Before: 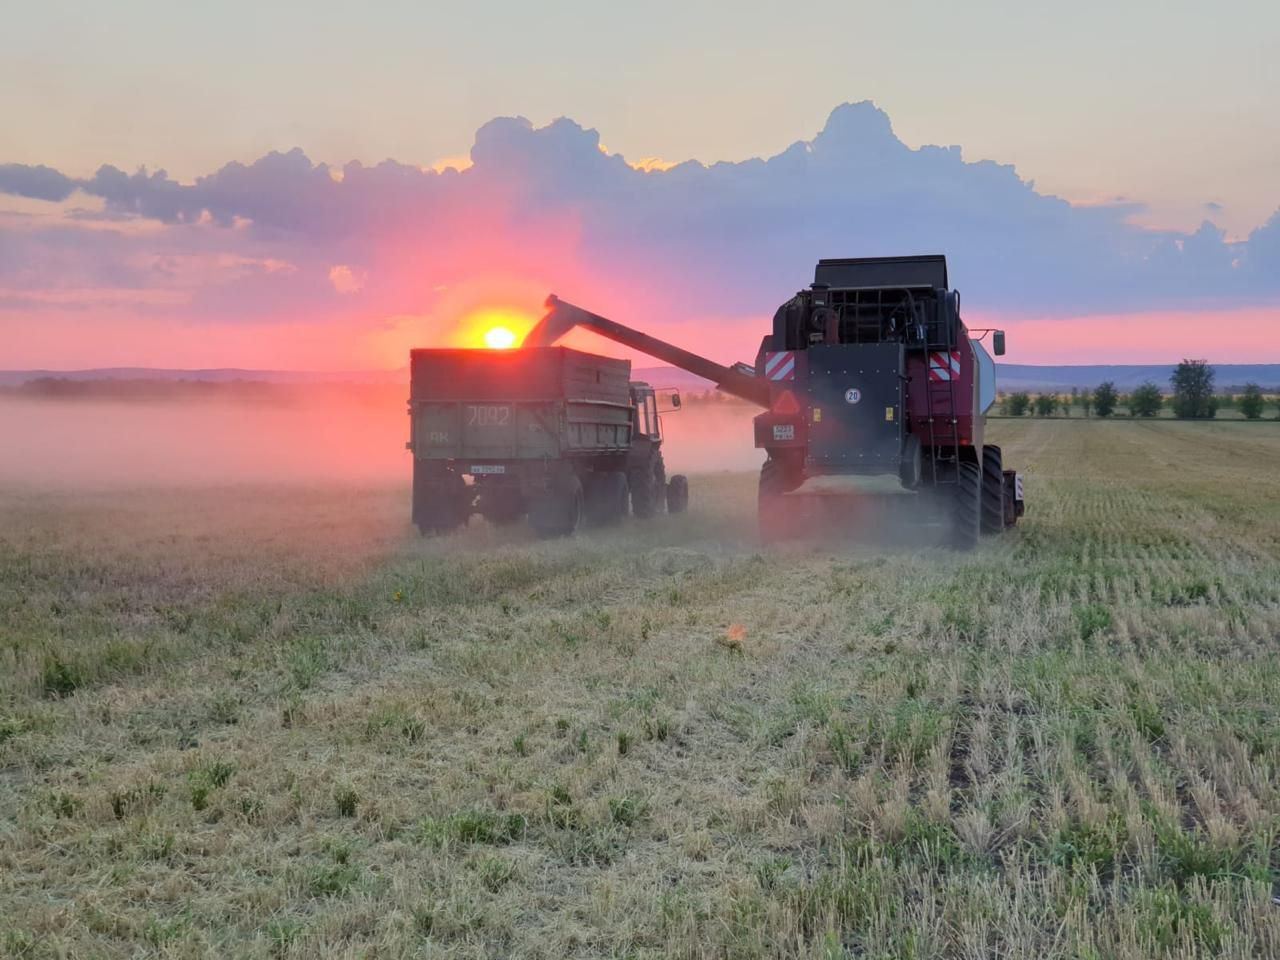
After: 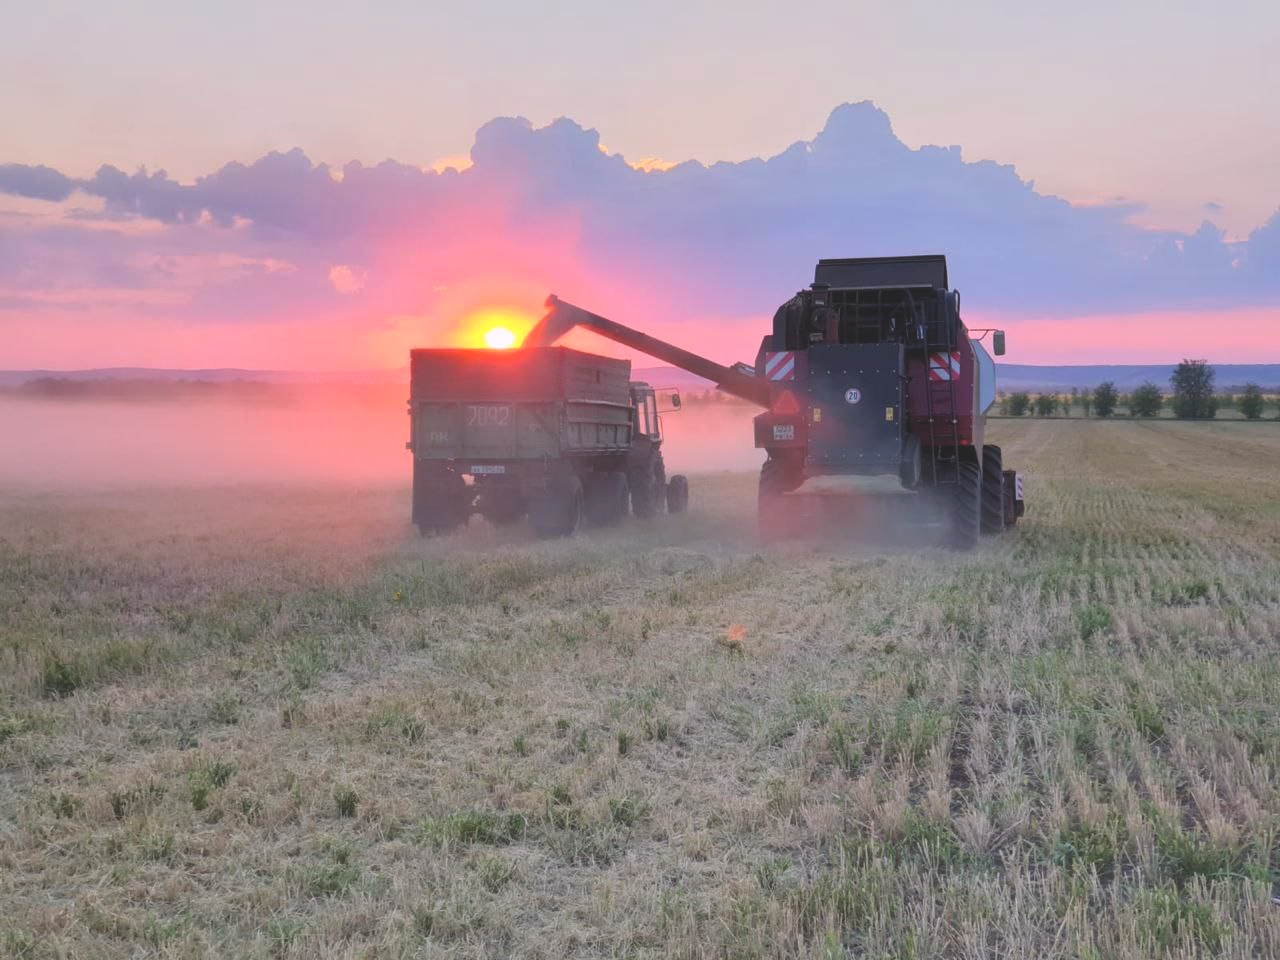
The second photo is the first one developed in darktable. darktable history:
haze removal: strength -0.09, distance 0.358, compatibility mode true, adaptive false
white balance: red 1.05, blue 1.072
exposure: black level correction -0.015, compensate highlight preservation false
